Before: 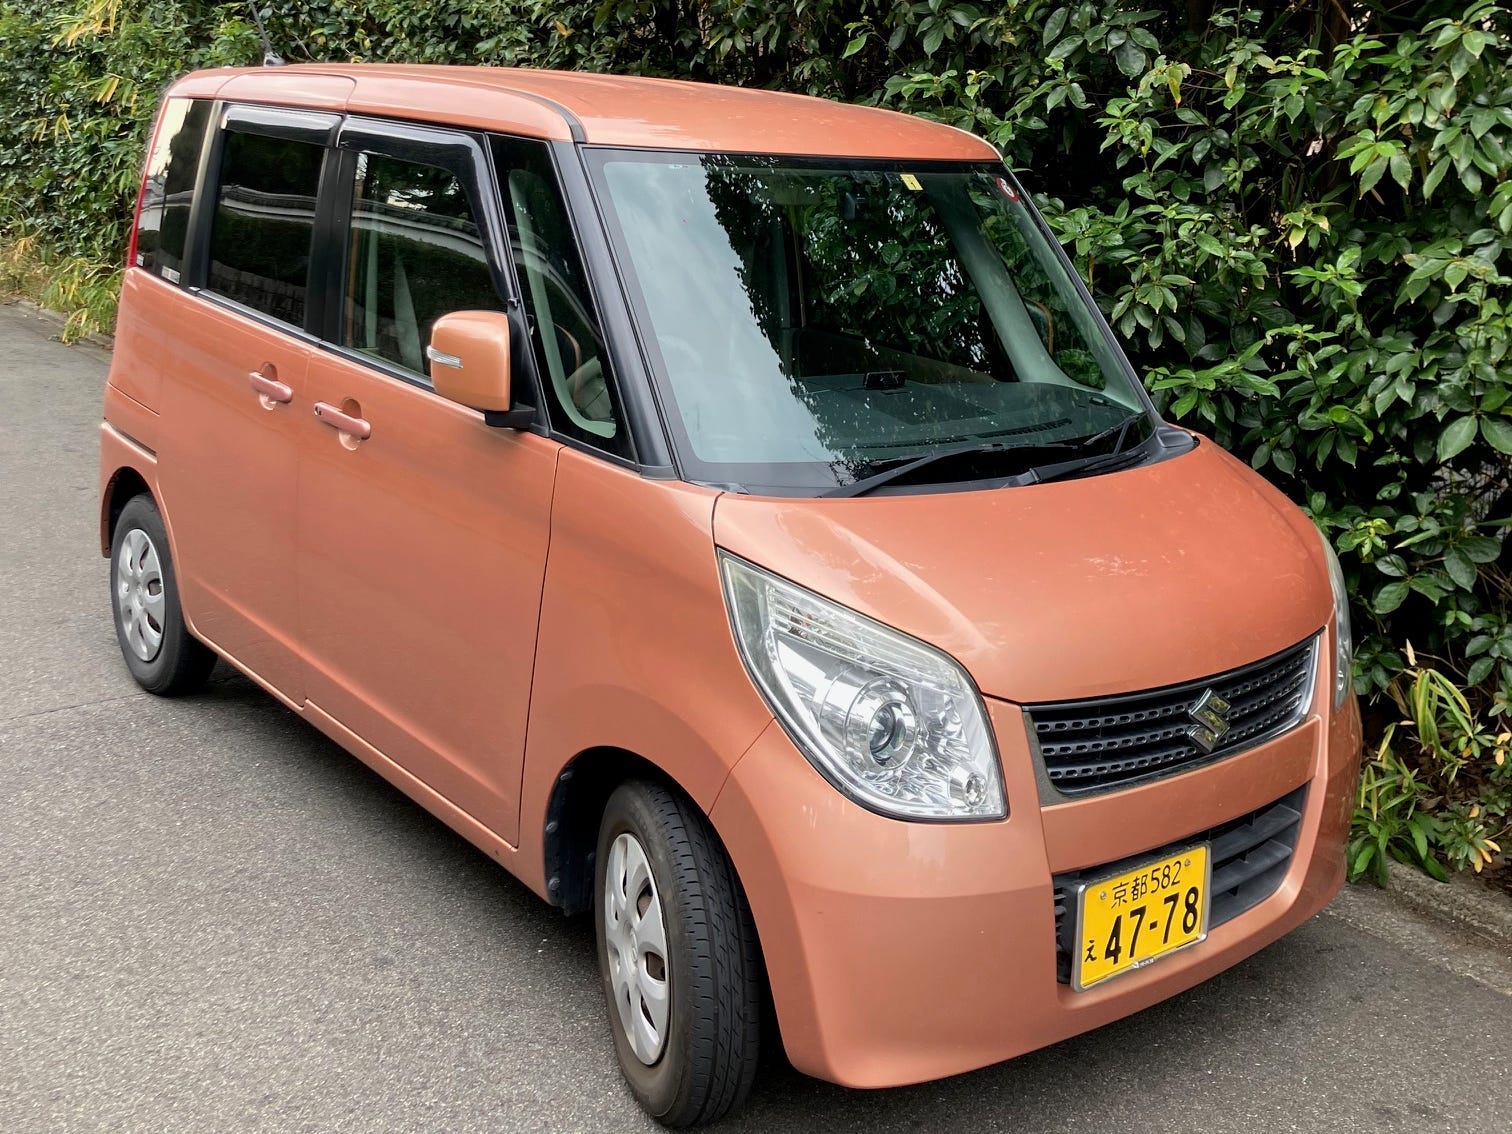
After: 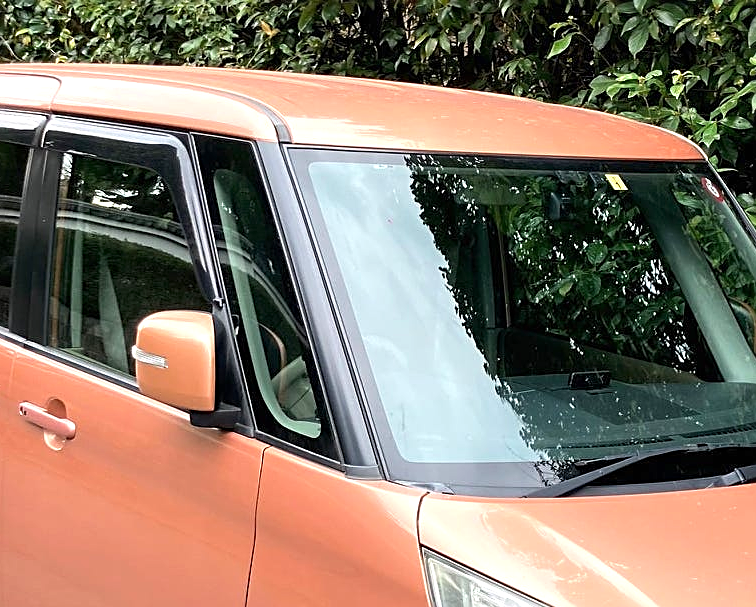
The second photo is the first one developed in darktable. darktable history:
exposure: black level correction 0, exposure 0.7 EV, compensate exposure bias true, compensate highlight preservation false
crop: left 19.556%, right 30.401%, bottom 46.458%
sharpen: on, module defaults
